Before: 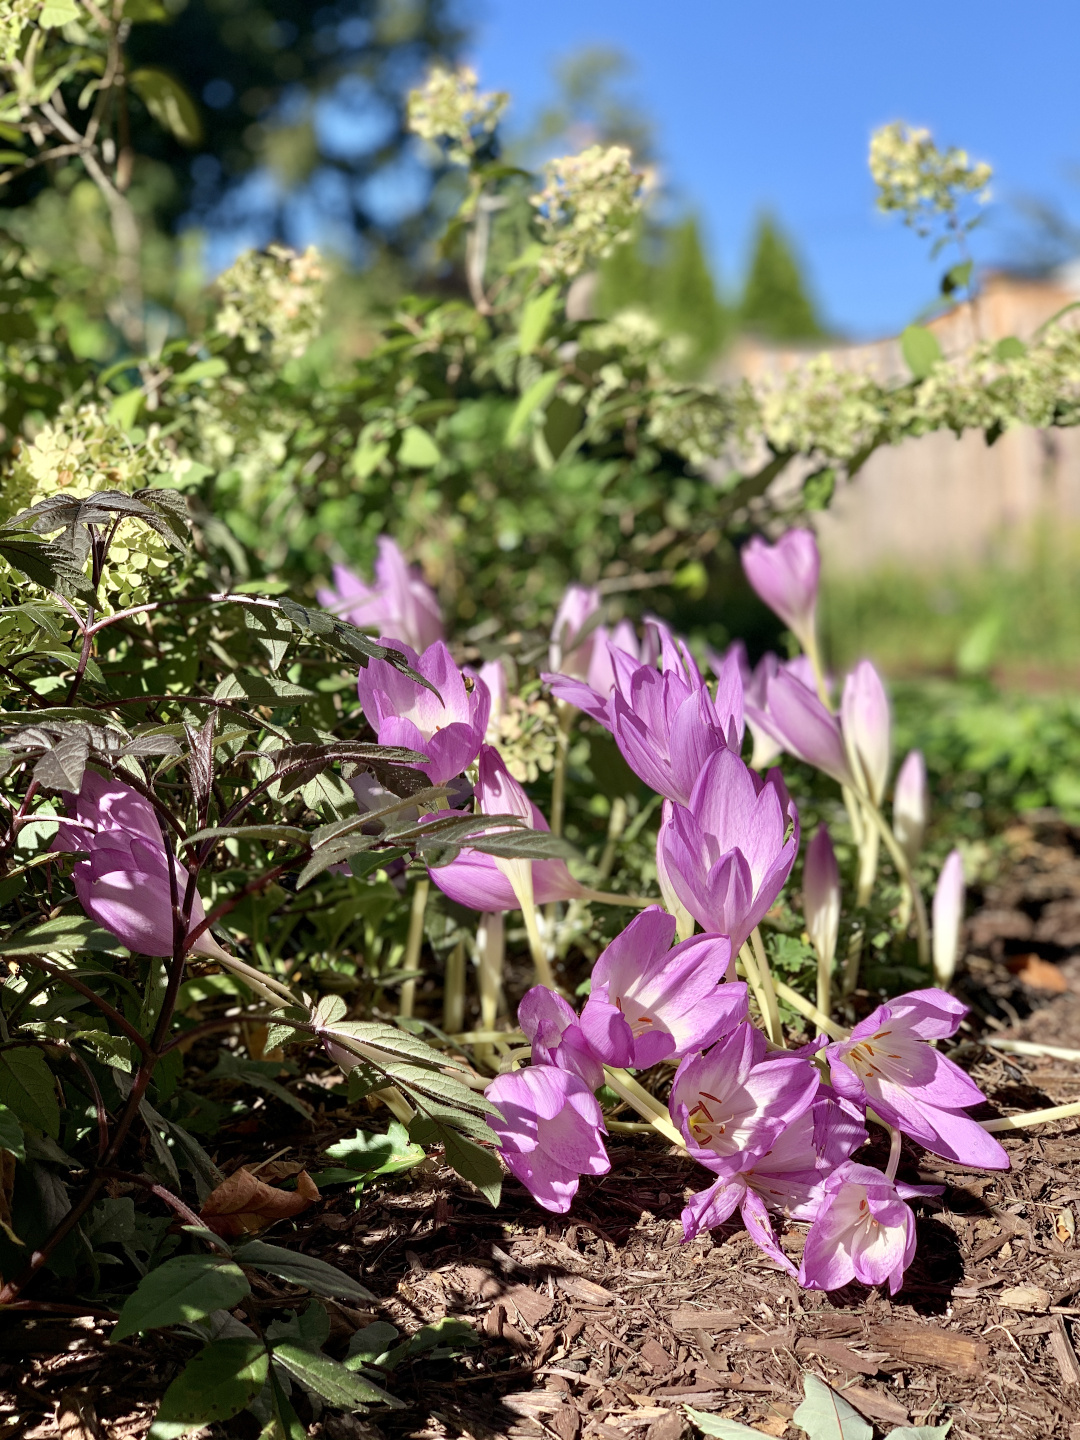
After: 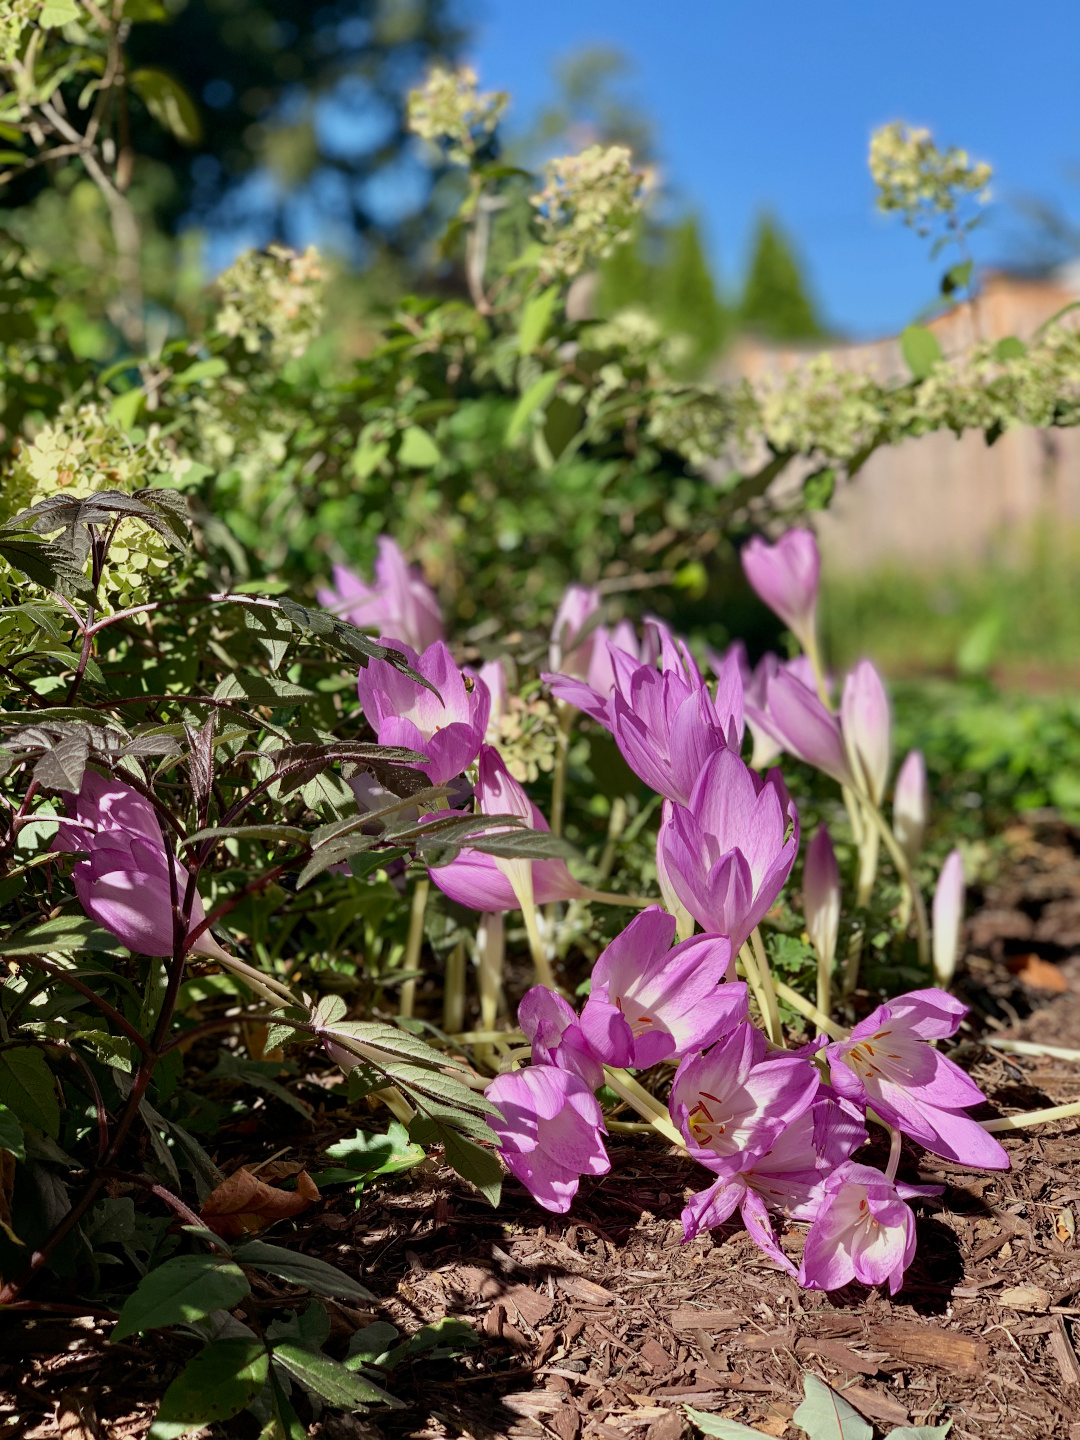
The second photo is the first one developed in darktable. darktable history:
exposure: exposure -0.354 EV, compensate highlight preservation false
